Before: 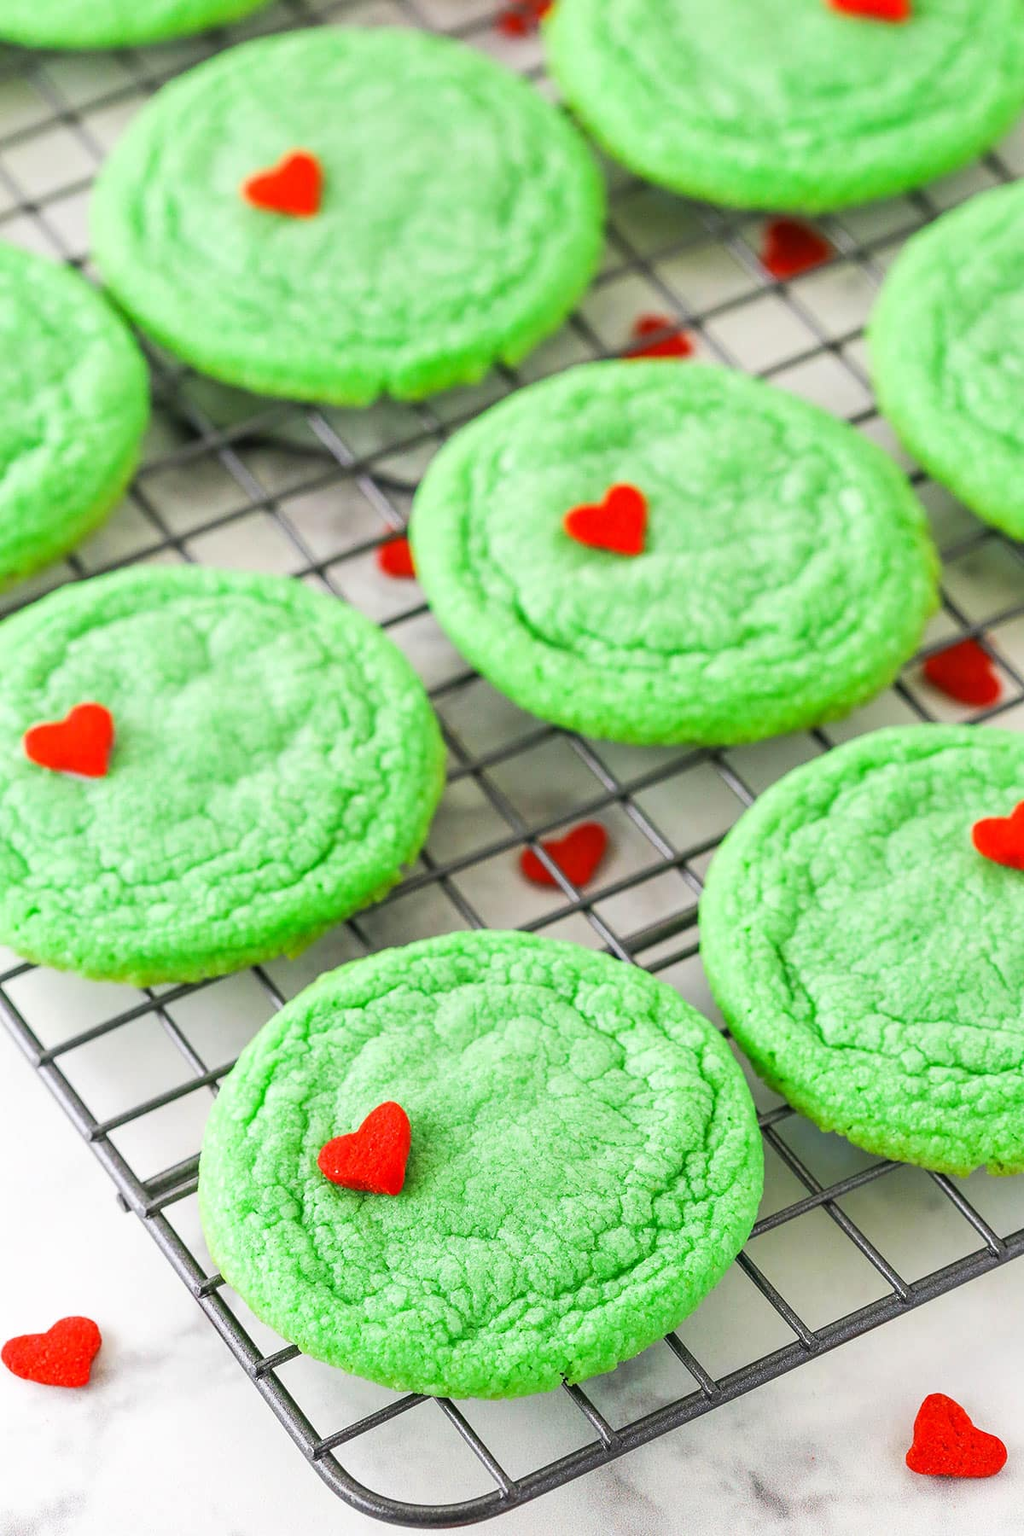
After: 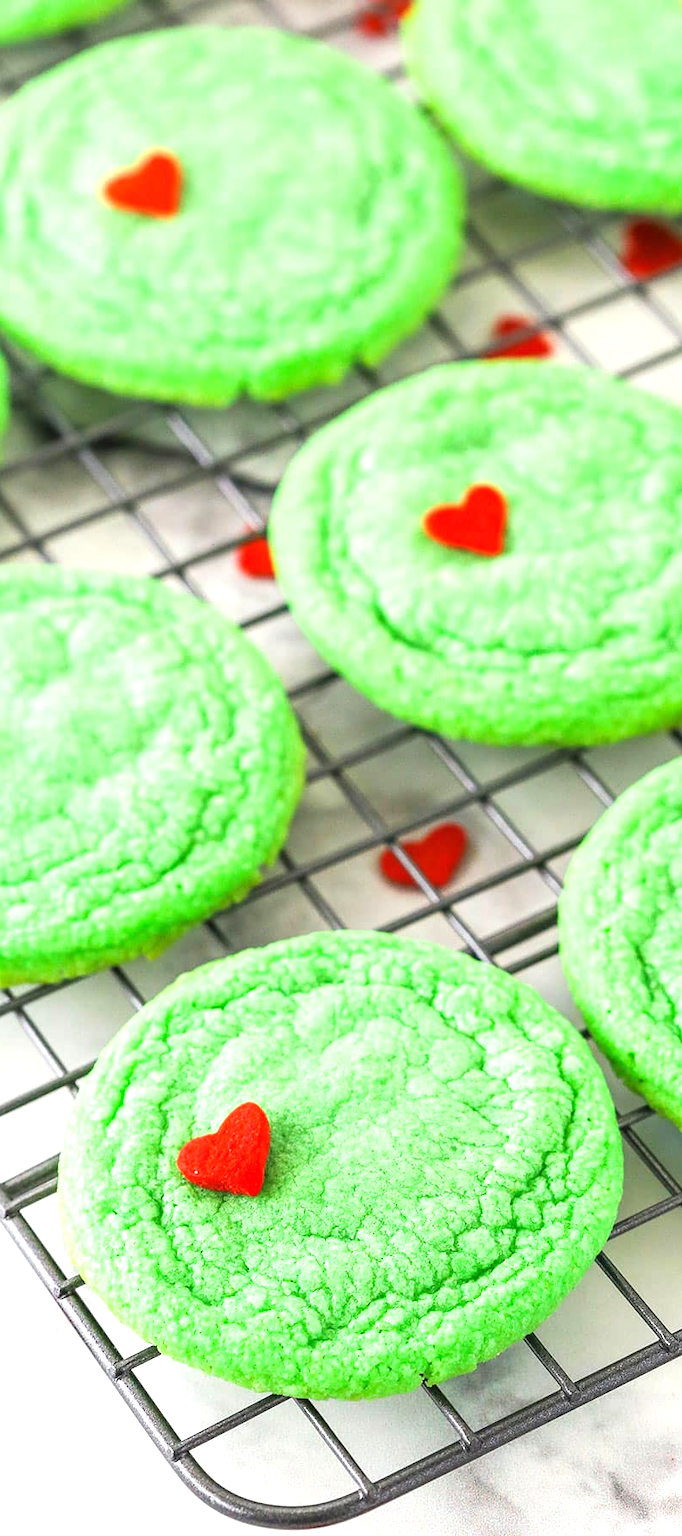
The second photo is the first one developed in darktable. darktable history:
exposure: exposure 0.561 EV, compensate highlight preservation false
crop and rotate: left 13.751%, right 19.587%
